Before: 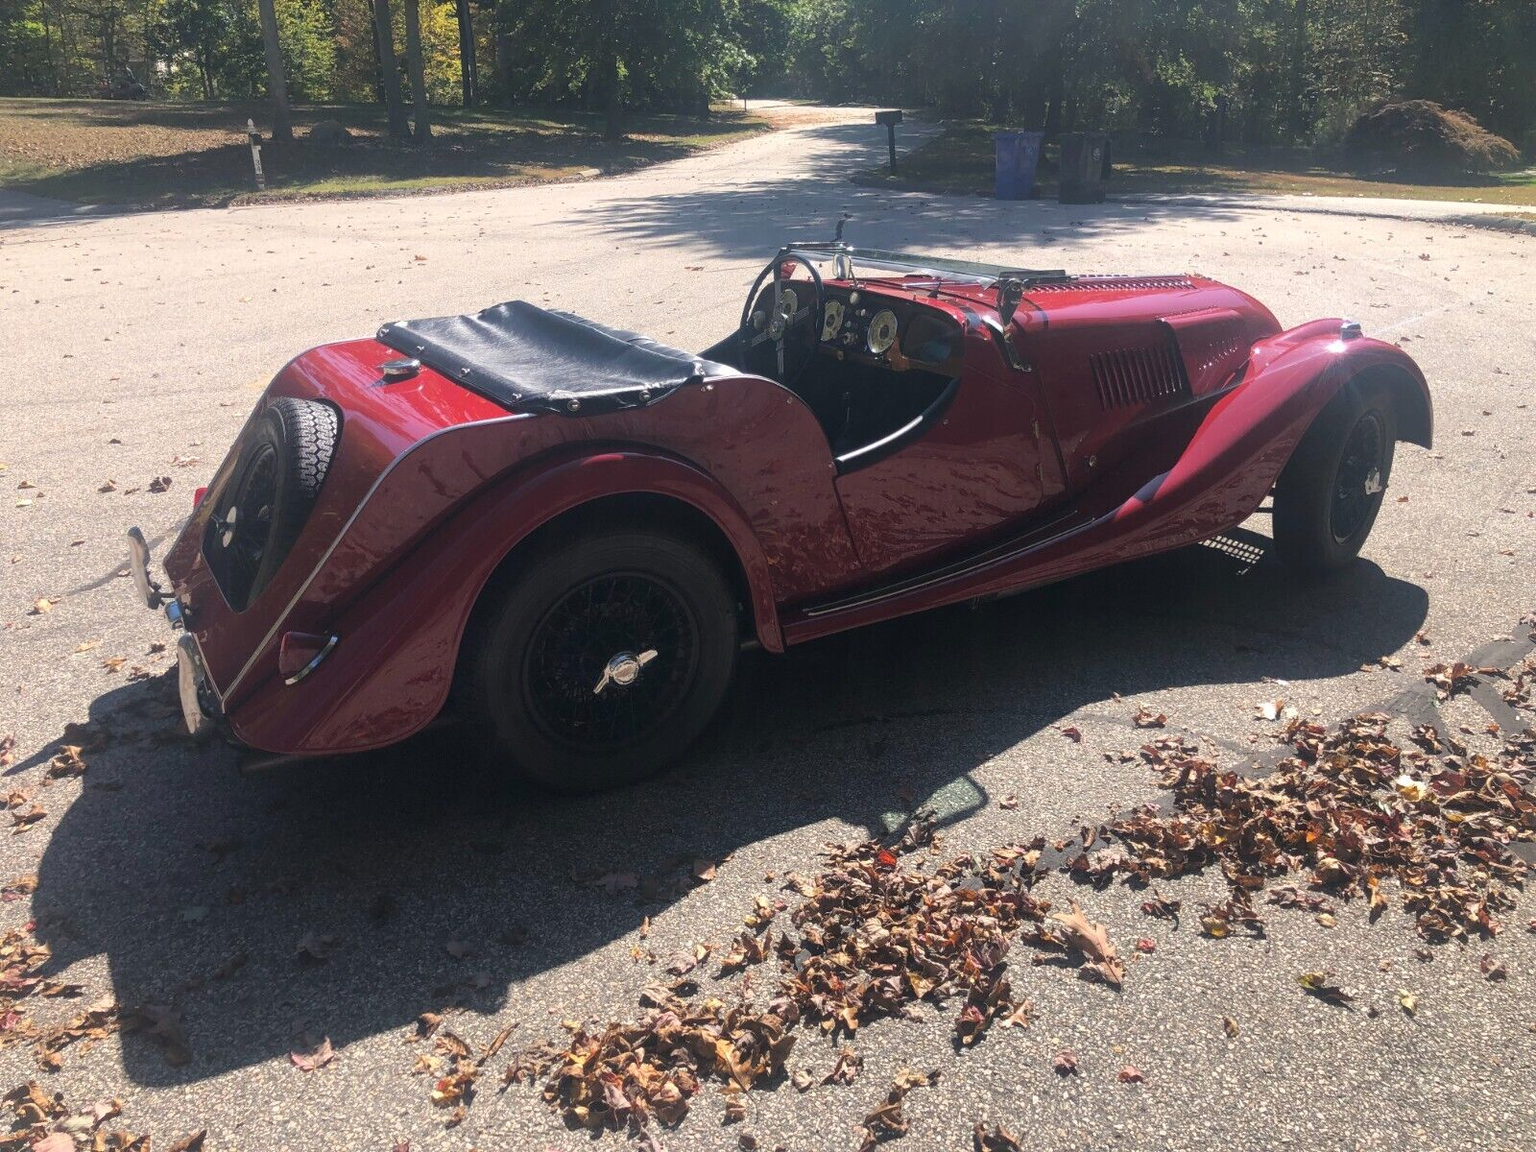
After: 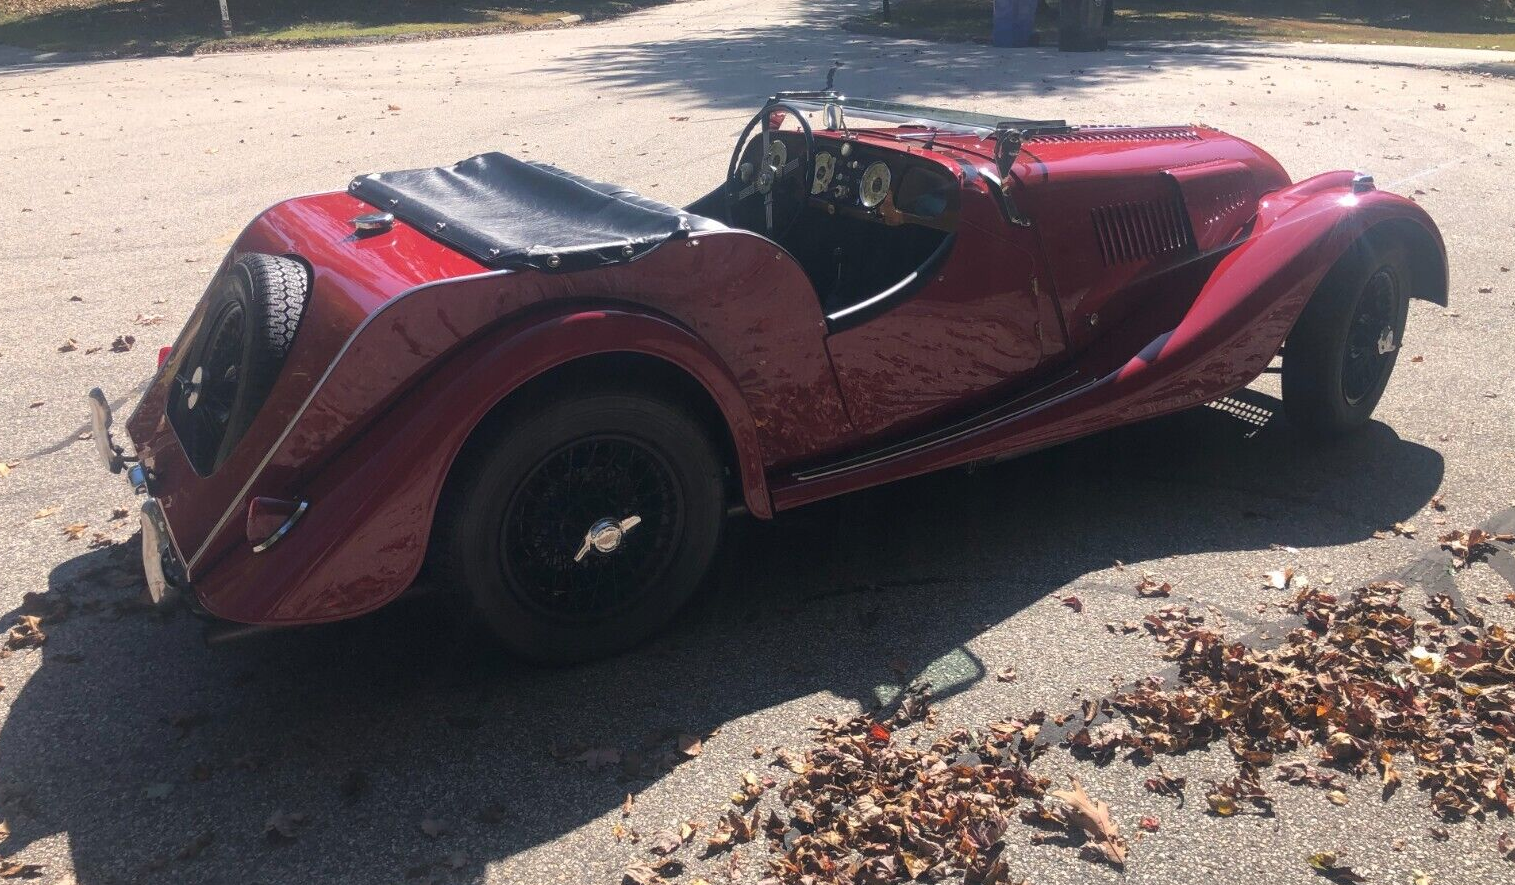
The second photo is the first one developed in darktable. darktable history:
crop and rotate: left 2.794%, top 13.463%, right 2.505%, bottom 12.774%
